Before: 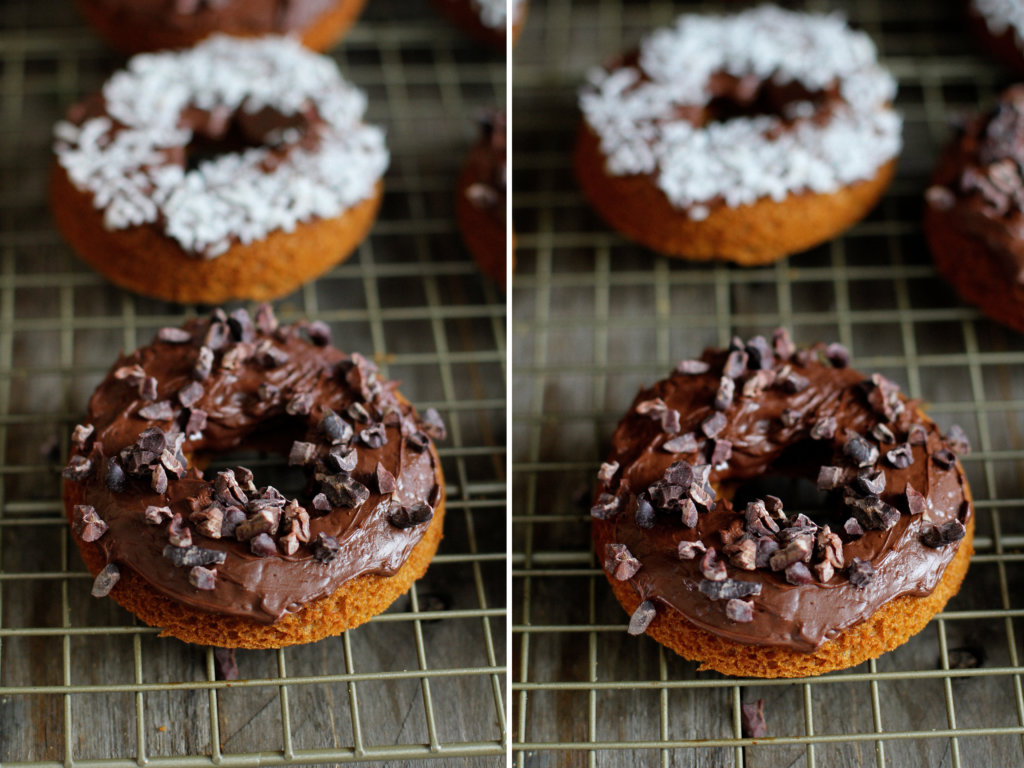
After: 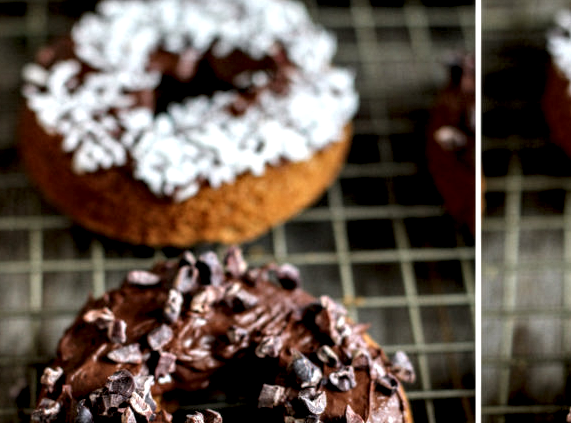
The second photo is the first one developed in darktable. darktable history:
shadows and highlights: radius 330.18, shadows 54.24, highlights -99.99, compress 94.28%, soften with gaussian
crop and rotate: left 3.051%, top 7.485%, right 41.119%, bottom 37.405%
local contrast: detail 202%
